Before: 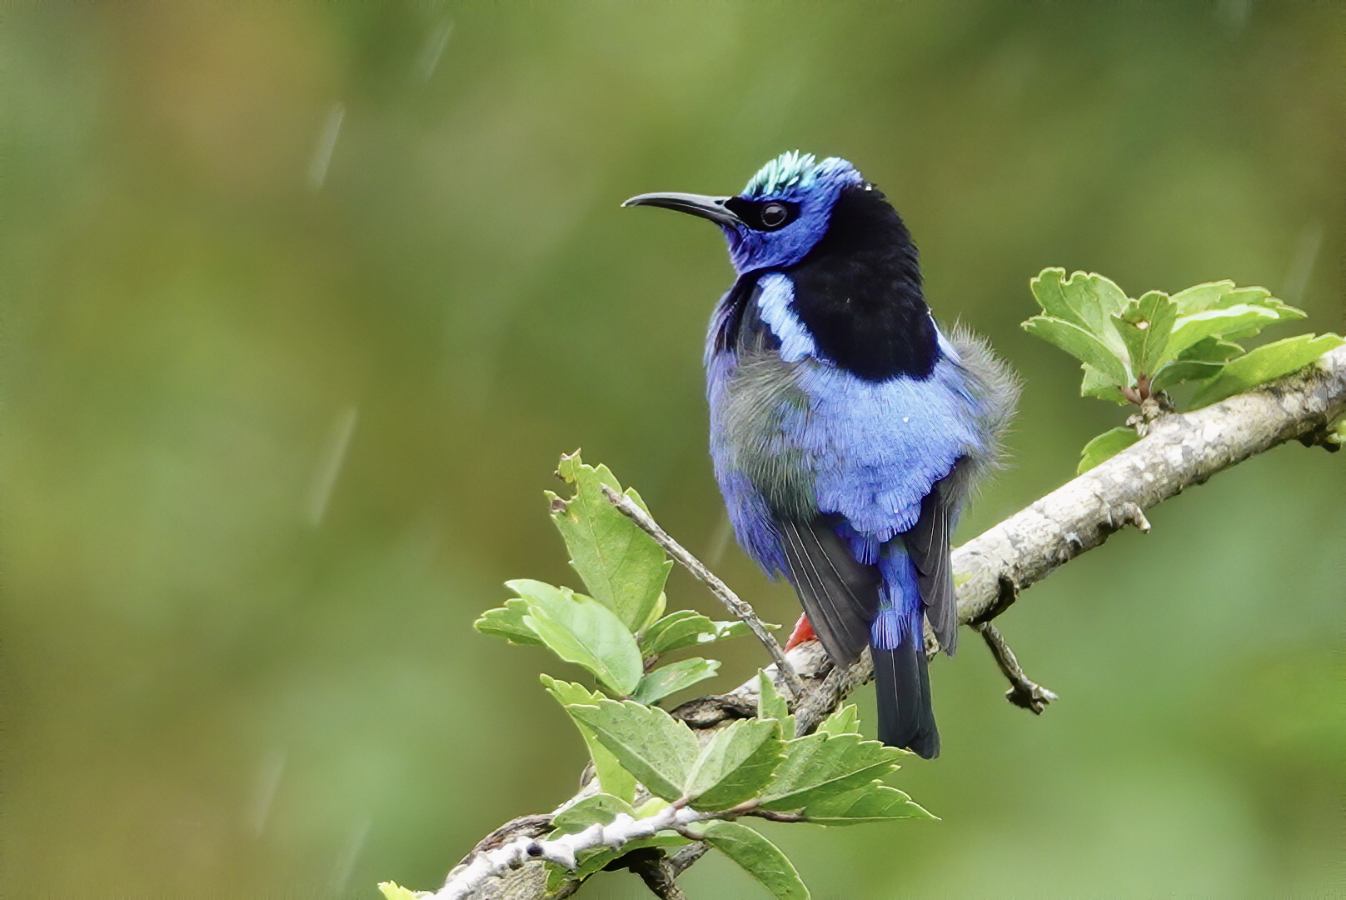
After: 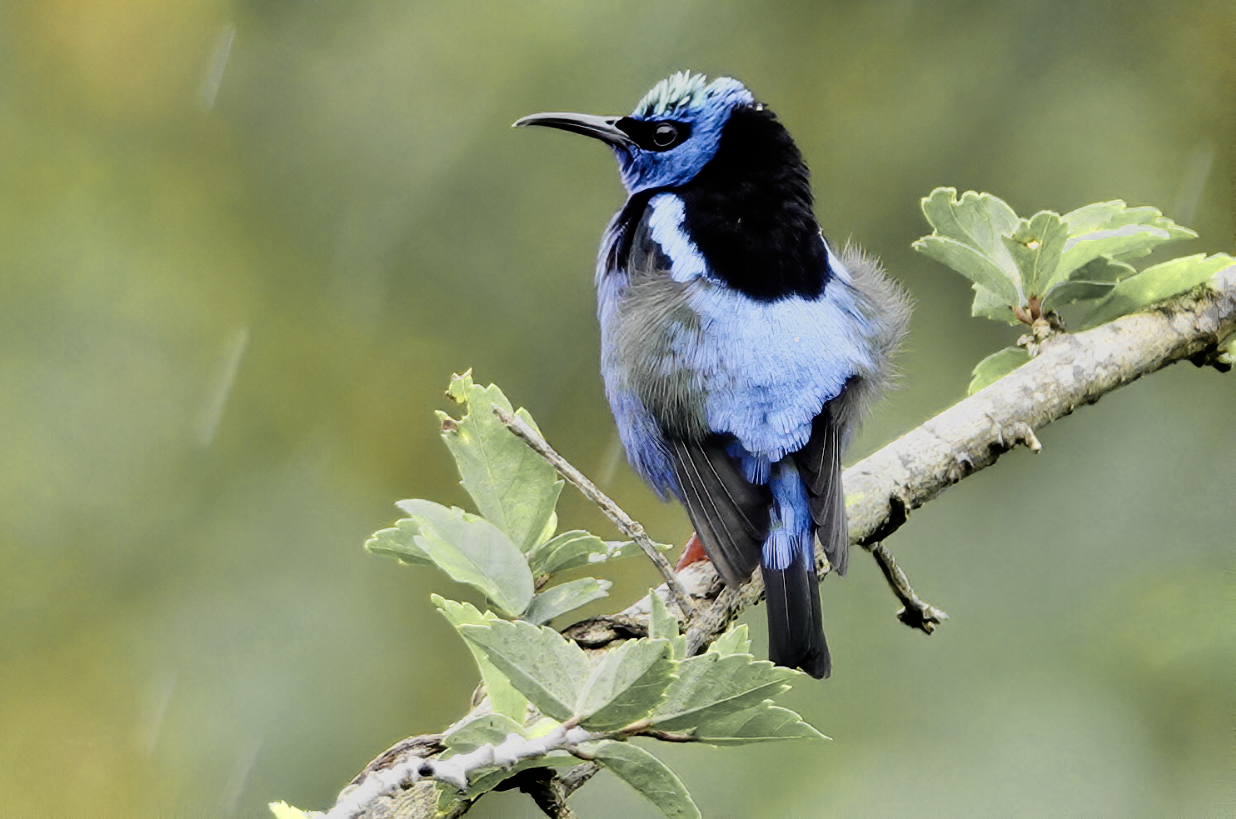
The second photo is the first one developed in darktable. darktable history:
filmic rgb: black relative exposure -7.76 EV, white relative exposure 4.4 EV, threshold 5.97 EV, hardness 3.75, latitude 50.22%, contrast 1.1, enable highlight reconstruction true
crop and rotate: left 8.144%, top 8.948%
color zones: curves: ch0 [(0.004, 0.306) (0.107, 0.448) (0.252, 0.656) (0.41, 0.398) (0.595, 0.515) (0.768, 0.628)]; ch1 [(0.07, 0.323) (0.151, 0.452) (0.252, 0.608) (0.346, 0.221) (0.463, 0.189) (0.61, 0.368) (0.735, 0.395) (0.921, 0.412)]; ch2 [(0, 0.476) (0.132, 0.512) (0.243, 0.512) (0.397, 0.48) (0.522, 0.376) (0.634, 0.536) (0.761, 0.46)]
